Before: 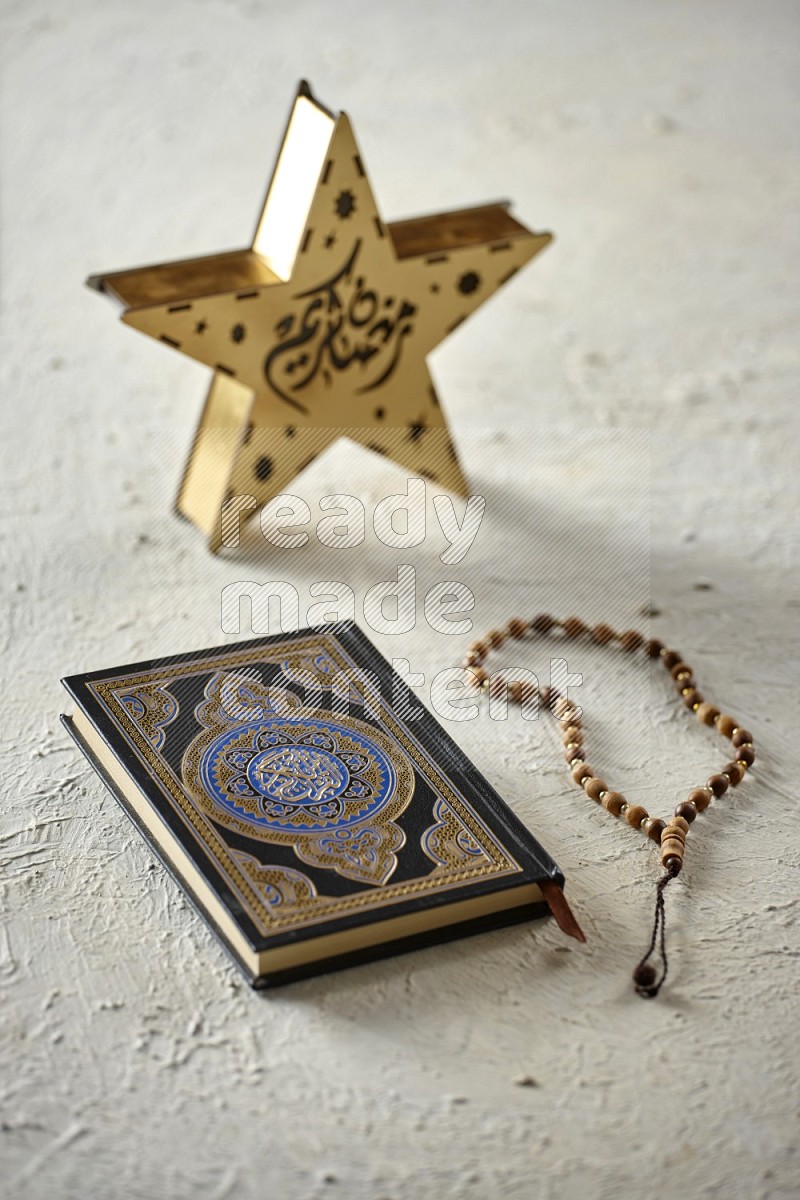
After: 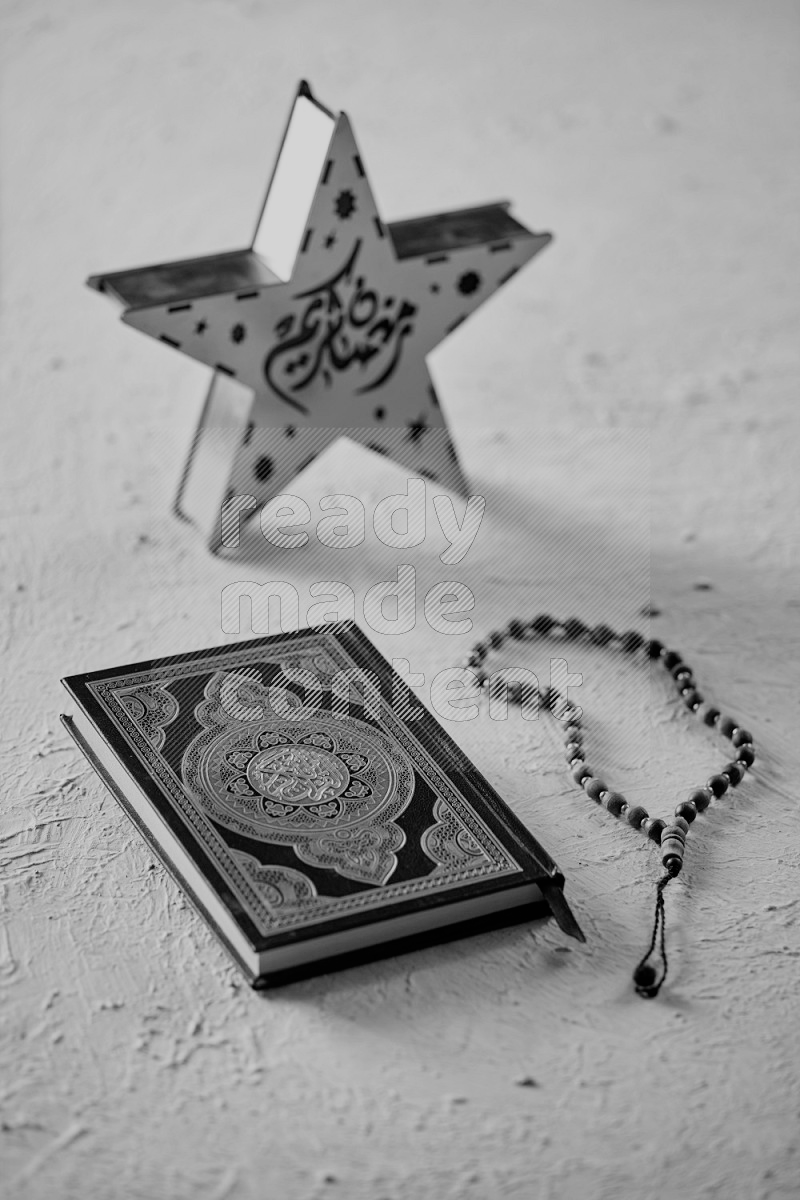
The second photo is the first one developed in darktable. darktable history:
filmic rgb: black relative exposure -7.65 EV, white relative exposure 4.56 EV, hardness 3.61
color calibration: output gray [0.21, 0.42, 0.37, 0], x 0.369, y 0.382, temperature 4316.91 K
